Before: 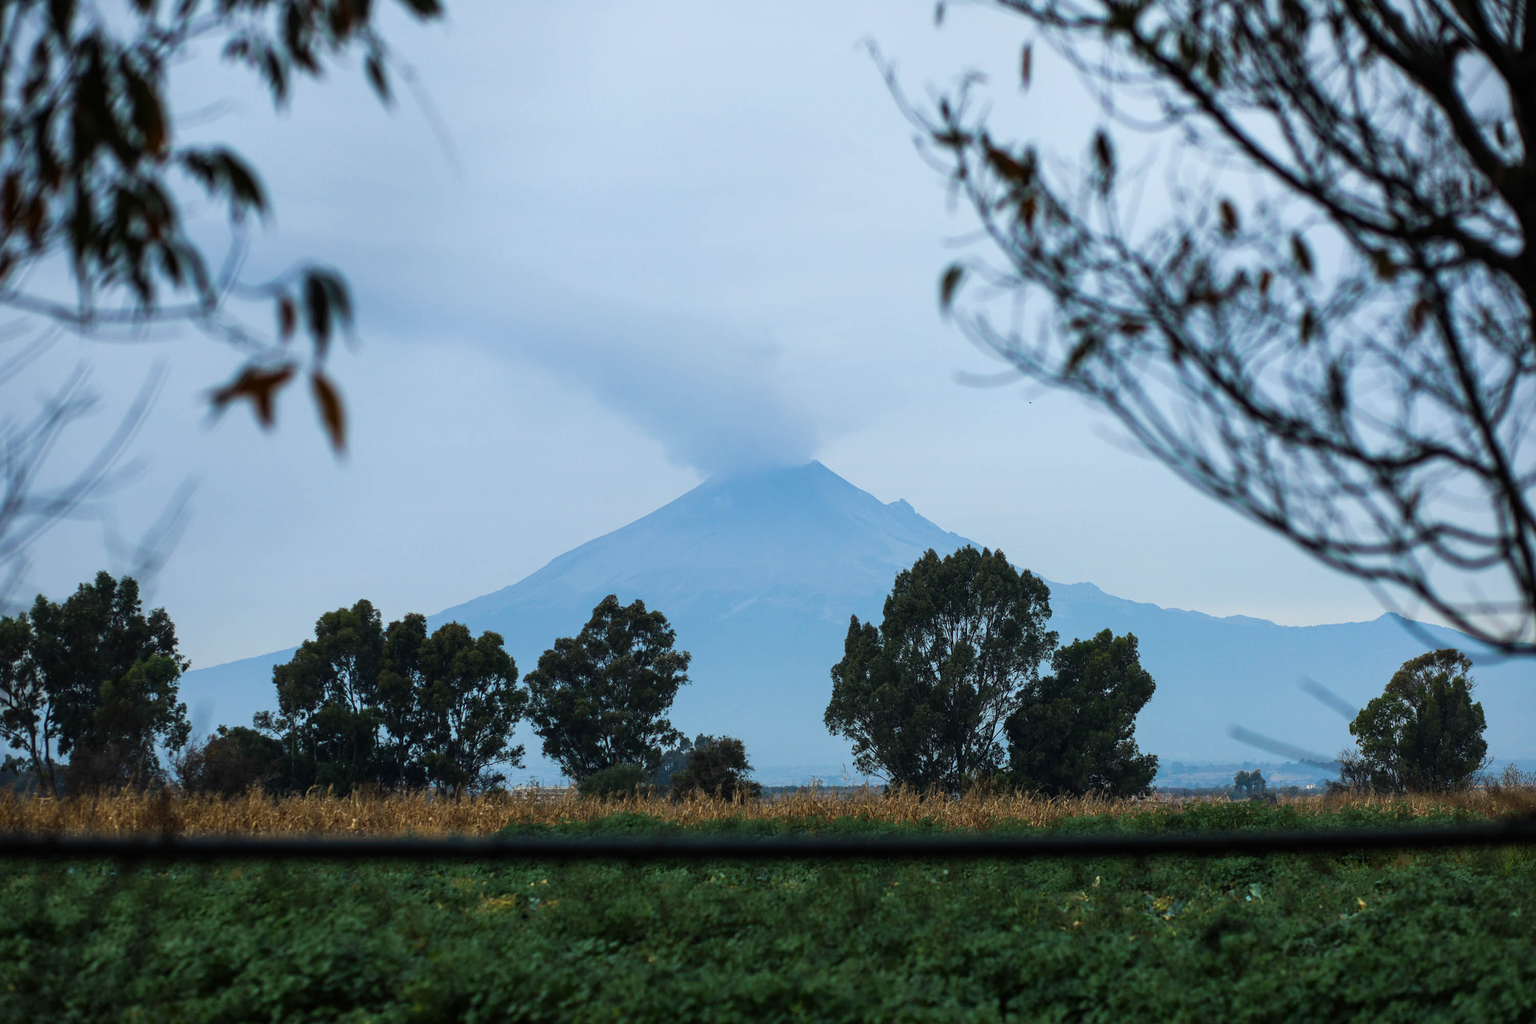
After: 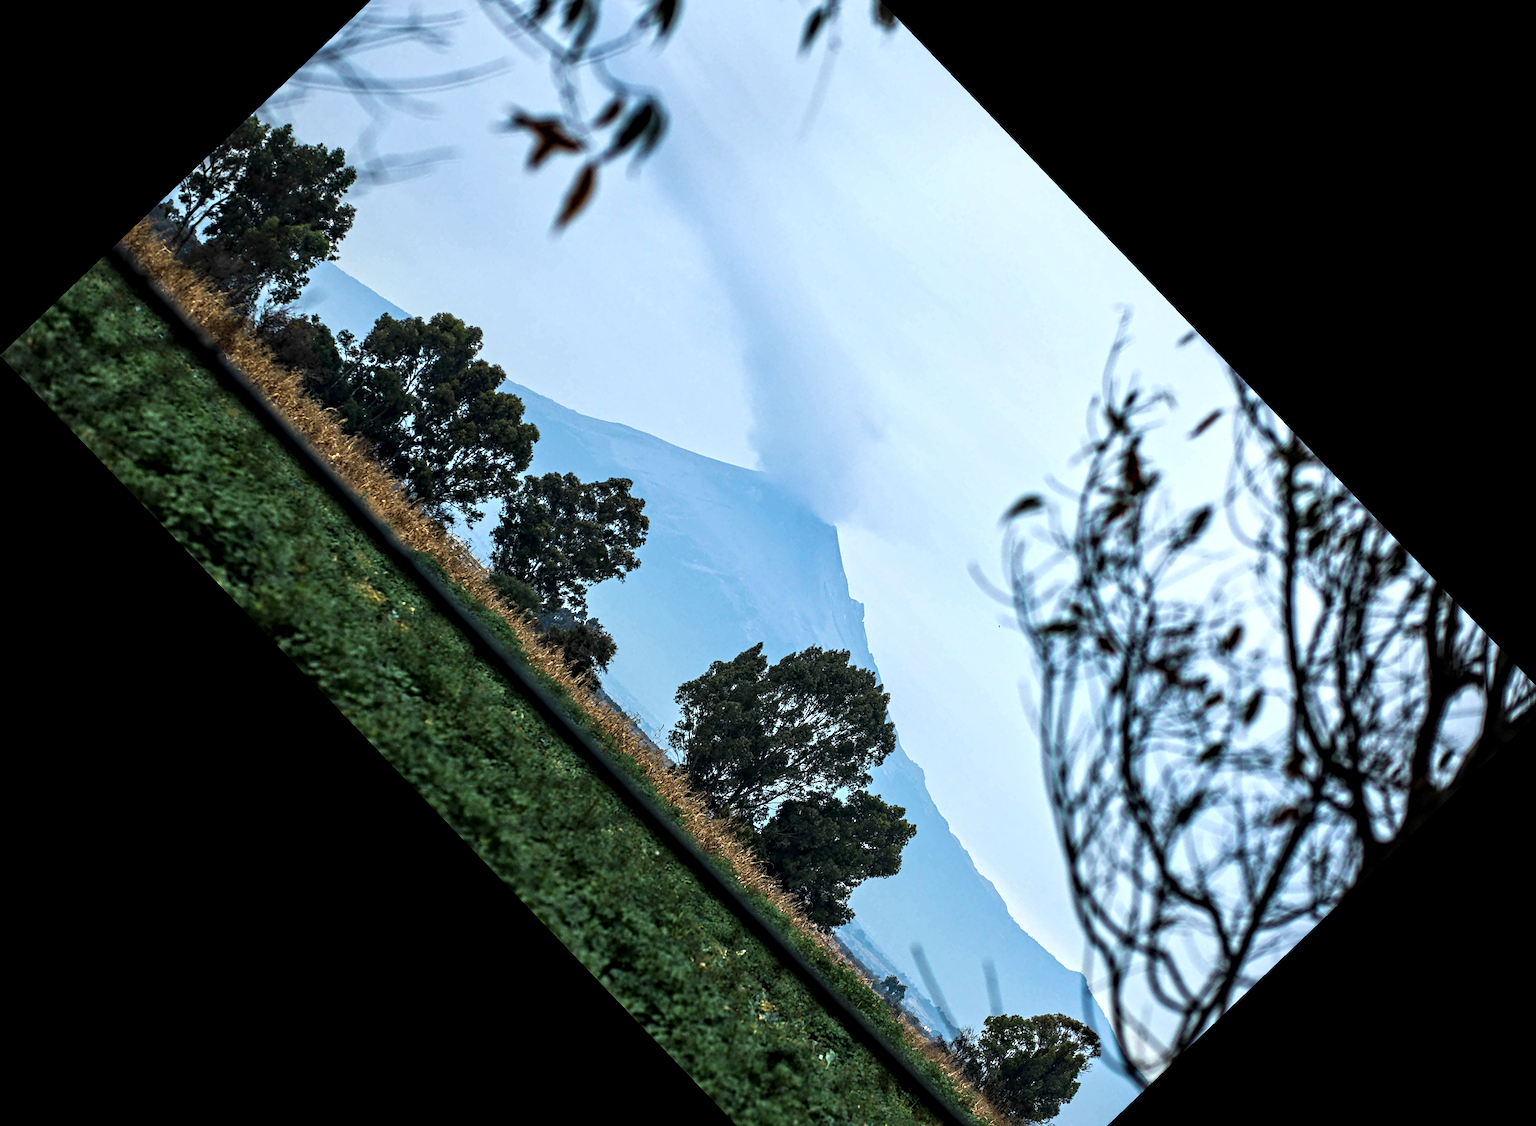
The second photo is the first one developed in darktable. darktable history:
crop and rotate: angle -46.26°, top 16.234%, right 0.912%, bottom 11.704%
exposure: exposure 0.426 EV, compensate highlight preservation false
contrast equalizer: octaves 7, y [[0.5, 0.542, 0.583, 0.625, 0.667, 0.708], [0.5 ×6], [0.5 ×6], [0 ×6], [0 ×6]]
